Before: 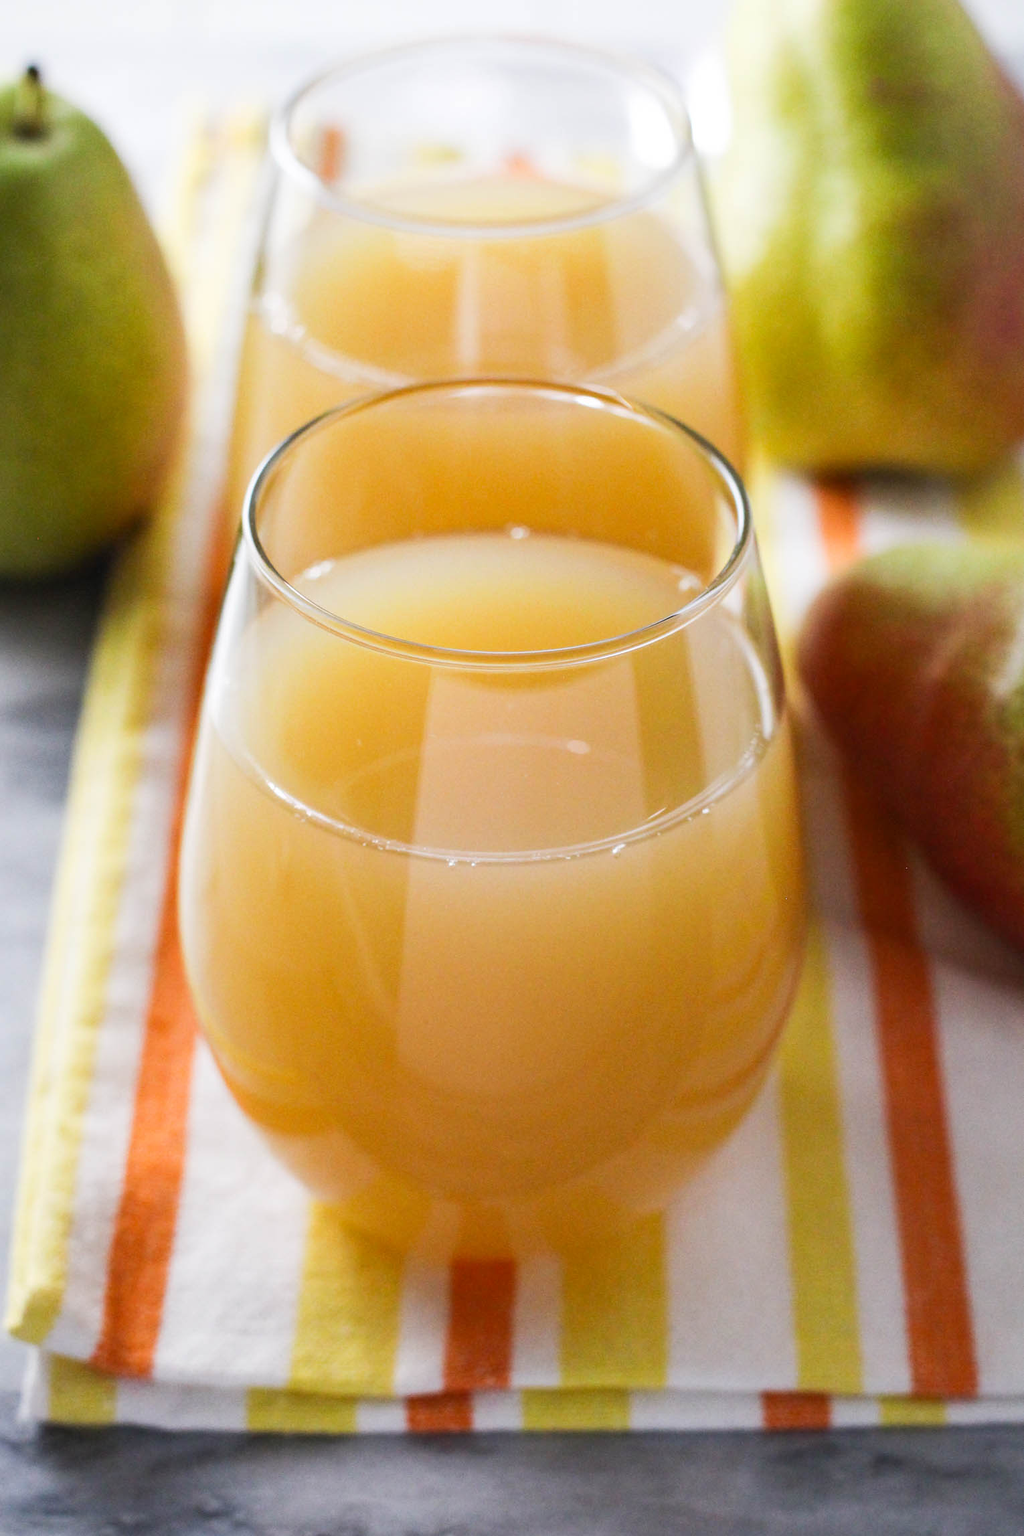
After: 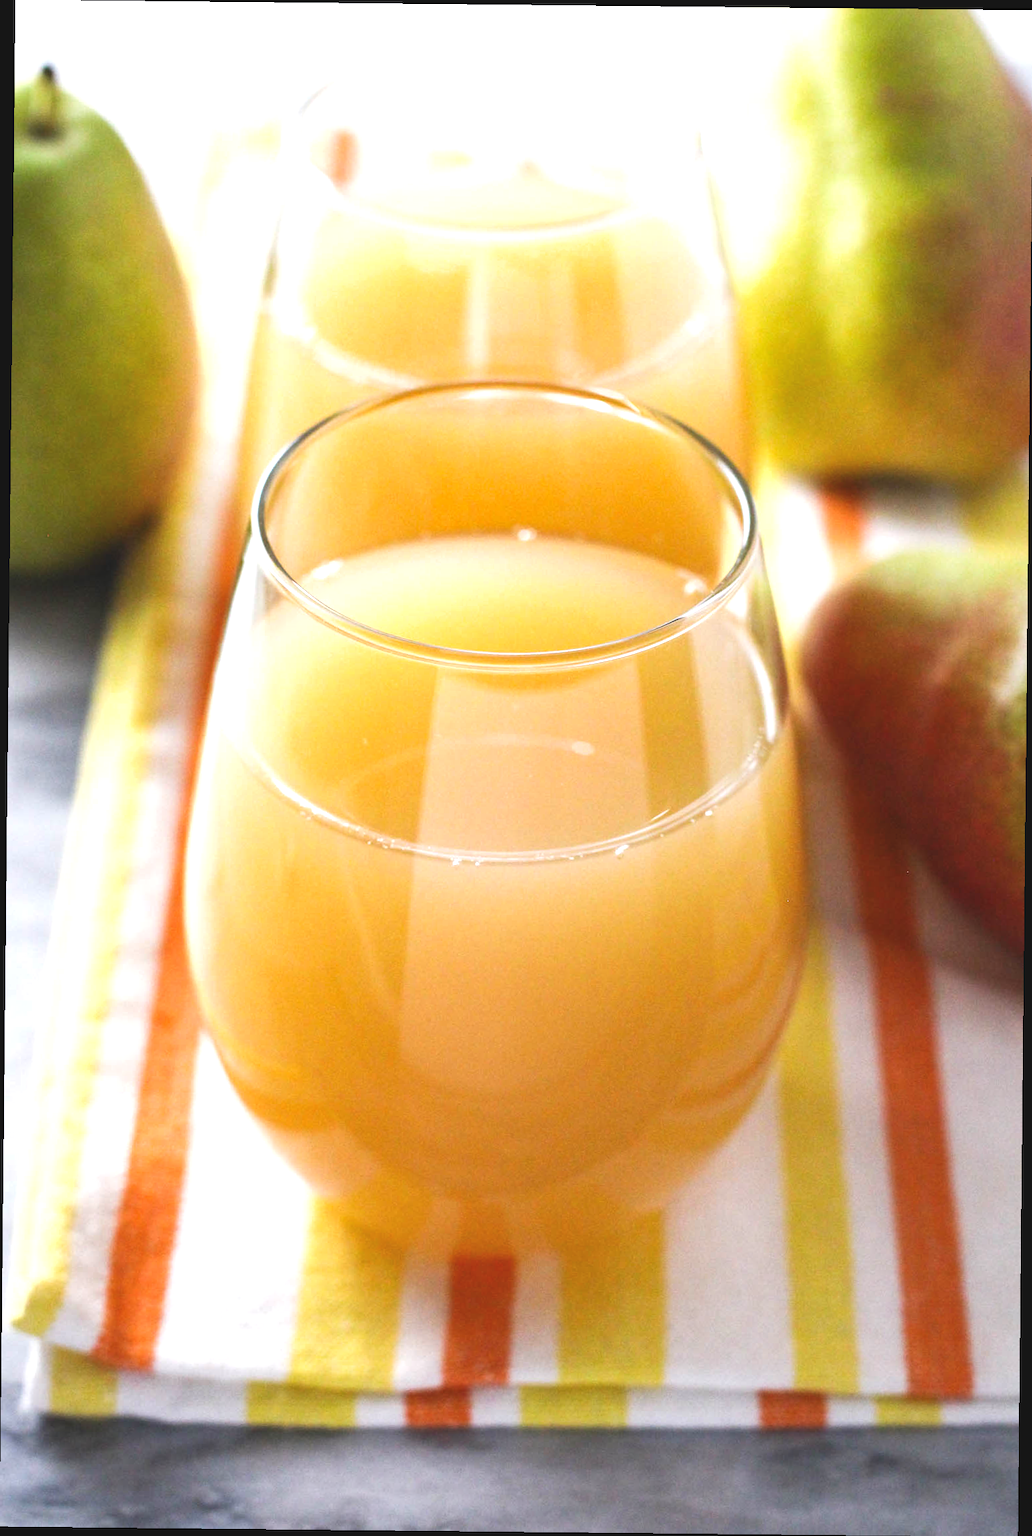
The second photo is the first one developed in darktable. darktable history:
crop and rotate: angle -0.591°
exposure: black level correction -0.005, exposure 0.612 EV, compensate highlight preservation false
shadows and highlights: radius 125.81, shadows 21.05, highlights -22.12, low approximation 0.01
